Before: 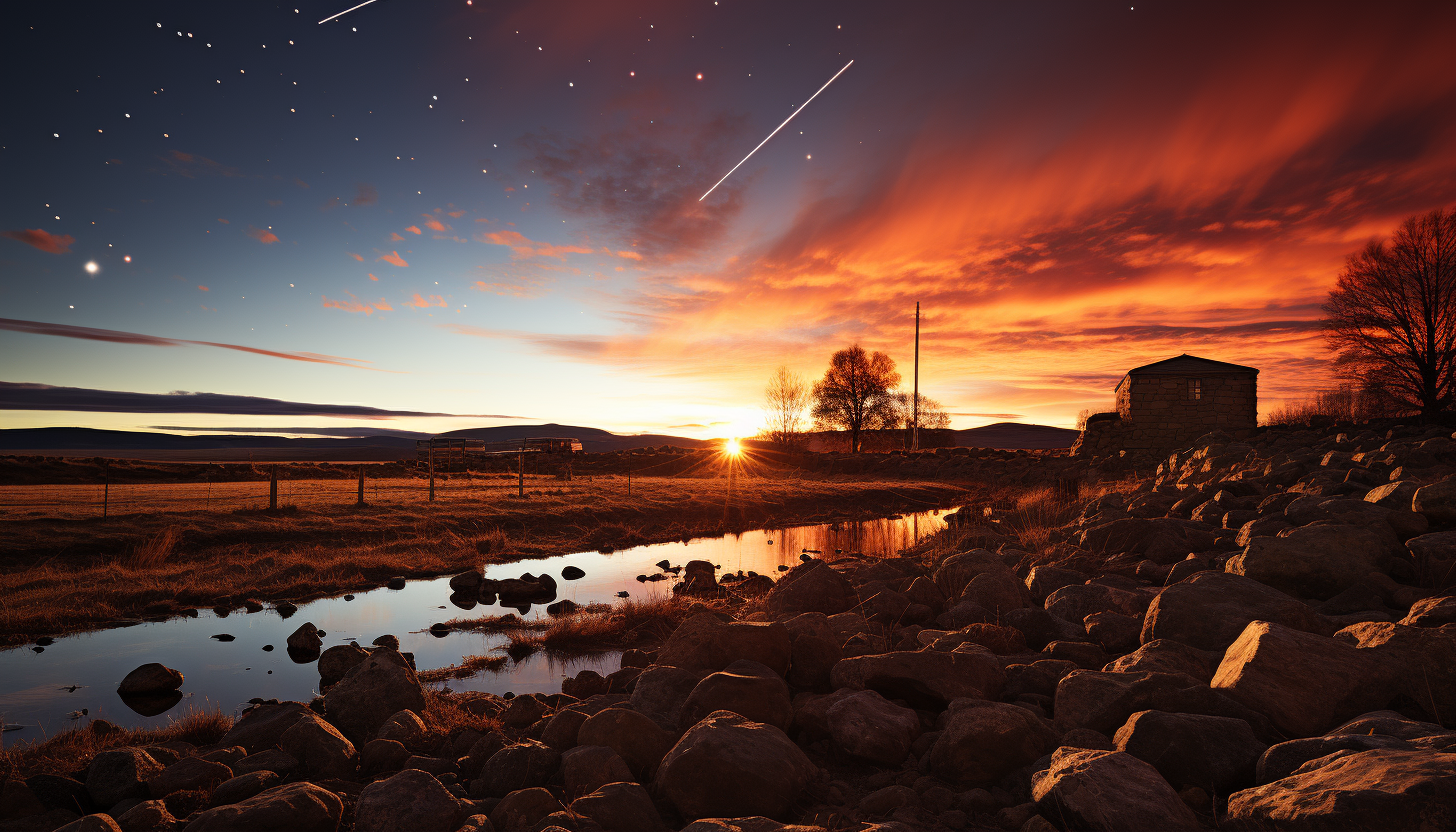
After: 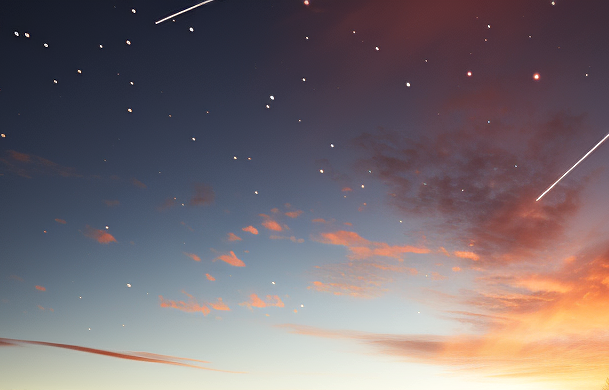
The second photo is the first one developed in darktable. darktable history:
crop and rotate: left 11.21%, top 0.052%, right 46.938%, bottom 53.019%
sharpen: radius 1.82, amount 0.401, threshold 1.444
local contrast: on, module defaults
